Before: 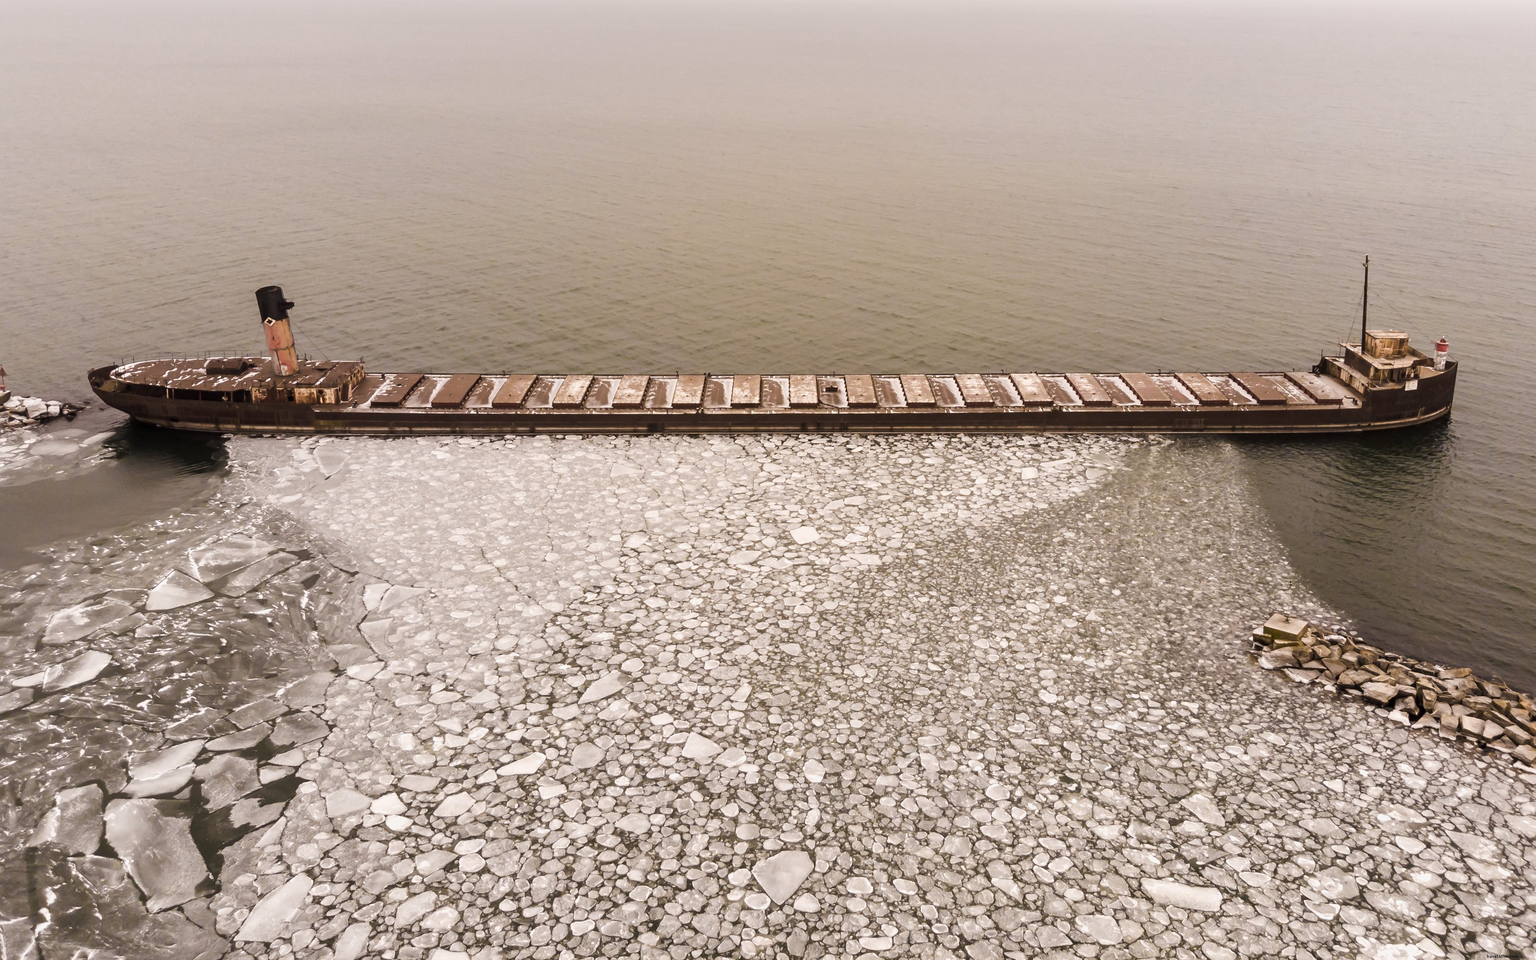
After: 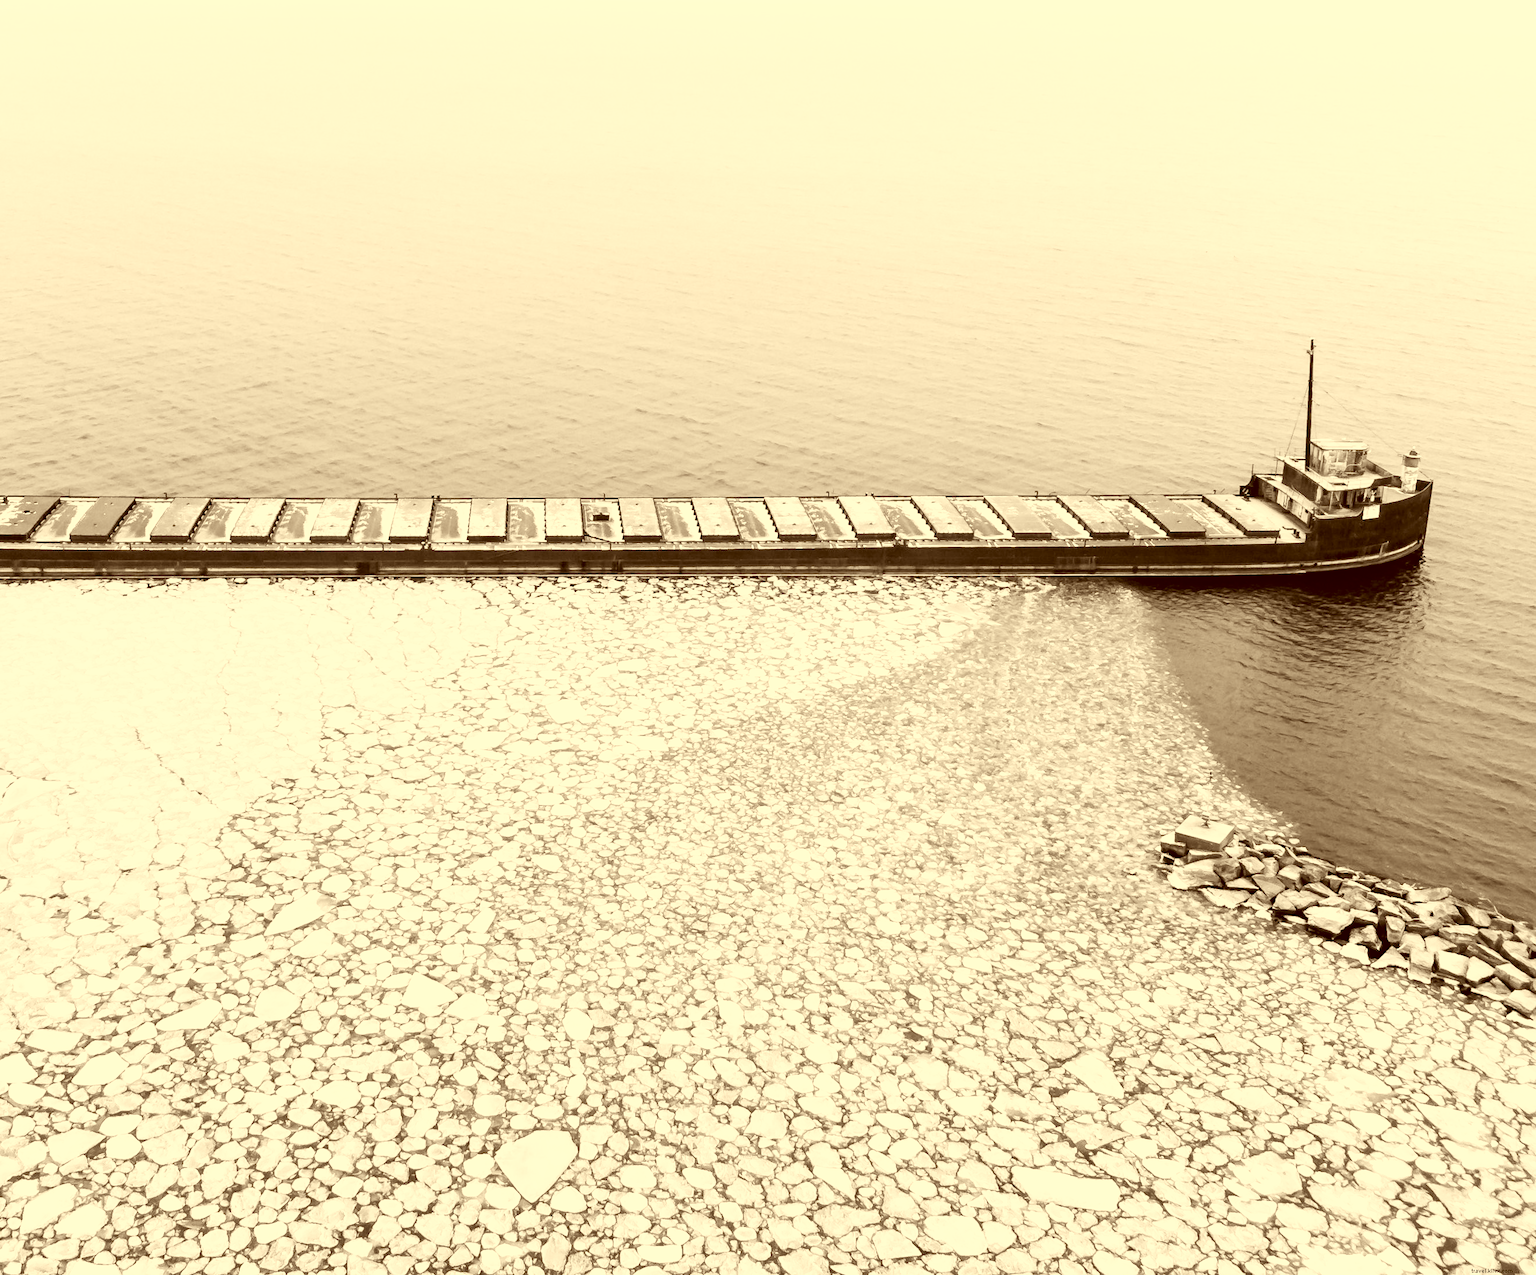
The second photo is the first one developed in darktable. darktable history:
color correction: highlights a* 1.18, highlights b* 24.74, shadows a* 15.33, shadows b* 24.71
exposure: black level correction 0, exposure 1.68 EV, compensate exposure bias true, compensate highlight preservation false
color calibration: output gray [0.21, 0.42, 0.37, 0], illuminant as shot in camera, x 0.358, y 0.373, temperature 4628.91 K
crop and rotate: left 24.715%
filmic rgb: black relative exposure -5.13 EV, white relative exposure 3.49 EV, hardness 3.18, contrast 1.19, highlights saturation mix -49.64%
